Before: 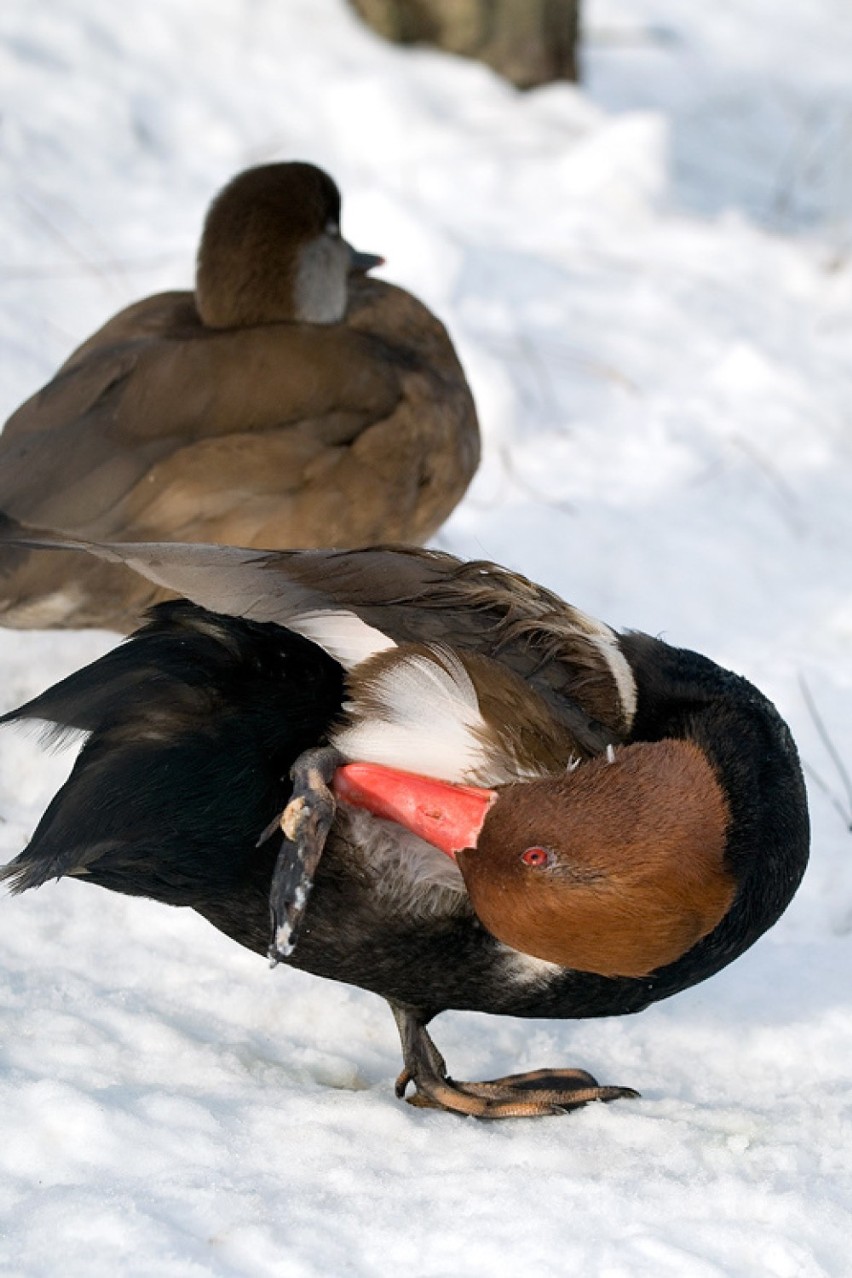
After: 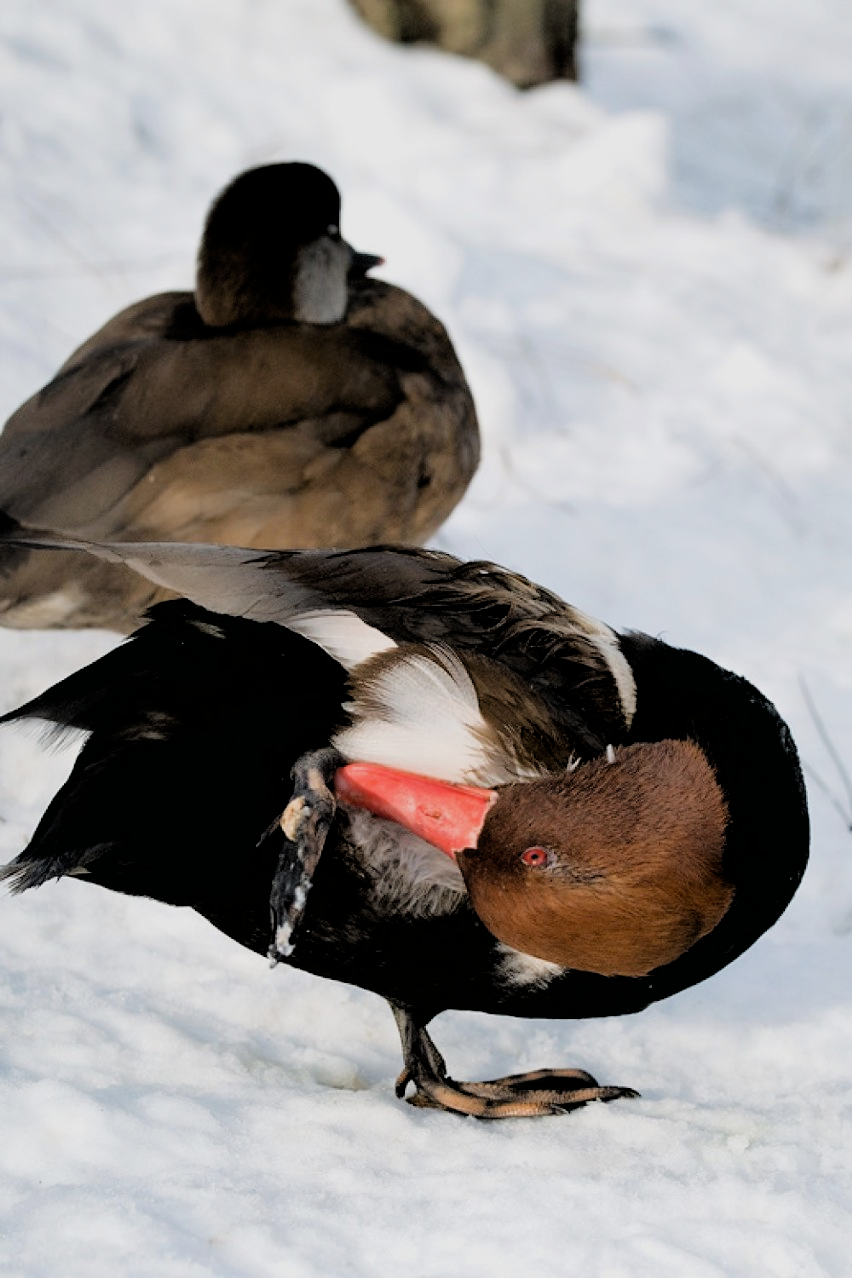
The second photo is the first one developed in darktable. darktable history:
filmic rgb: black relative exposure -3.33 EV, white relative exposure 3.45 EV, hardness 2.36, contrast 1.103
